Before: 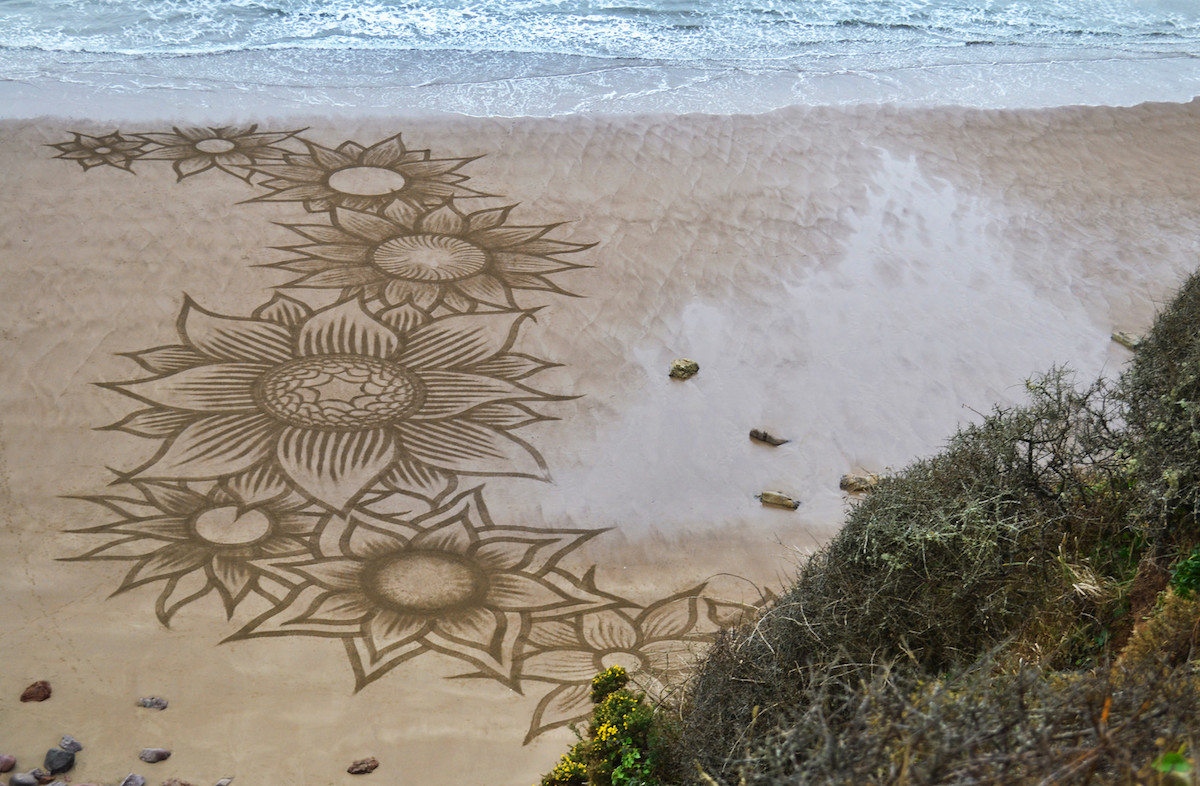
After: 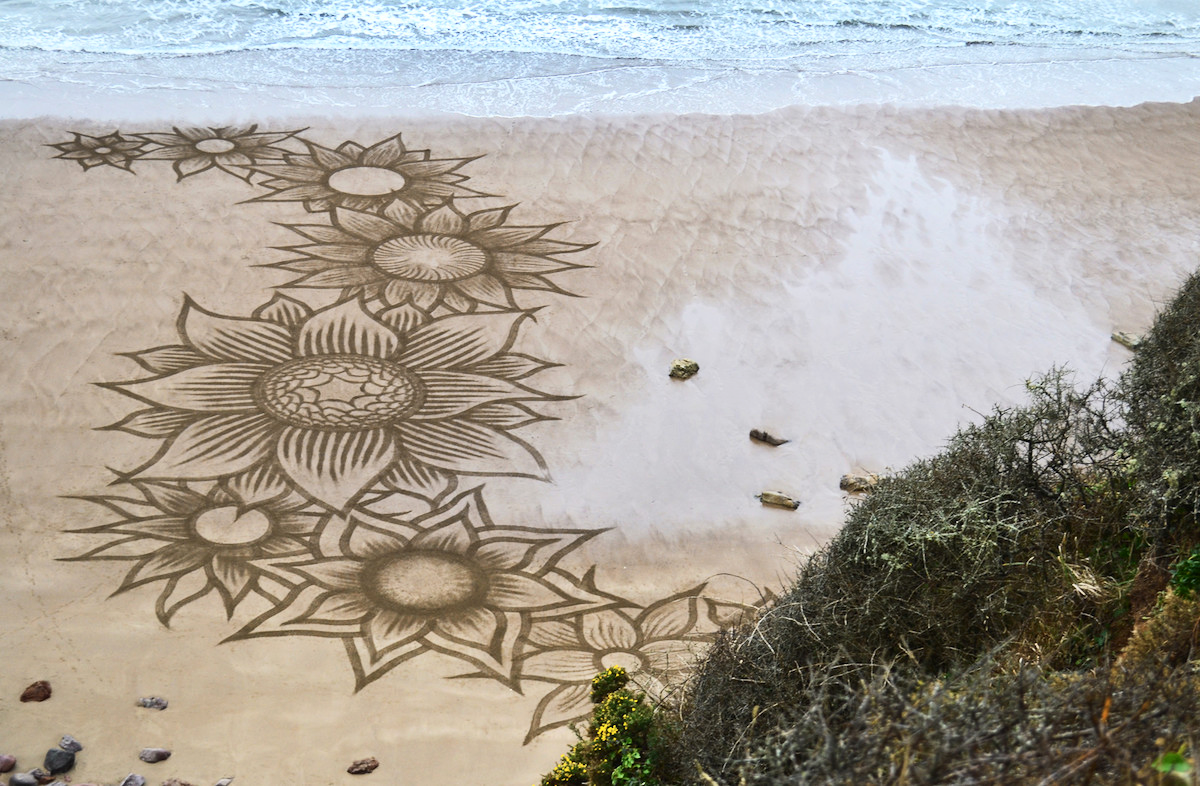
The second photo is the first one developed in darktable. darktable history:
tone equalizer: on, module defaults
contrast brightness saturation: contrast 0.24, brightness 0.09
